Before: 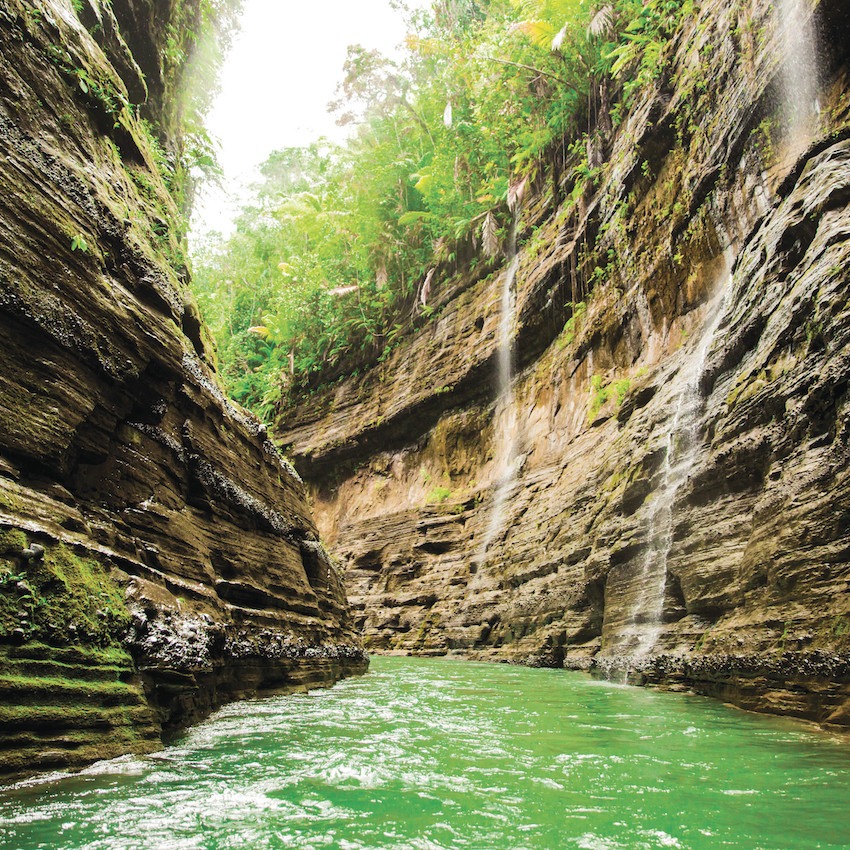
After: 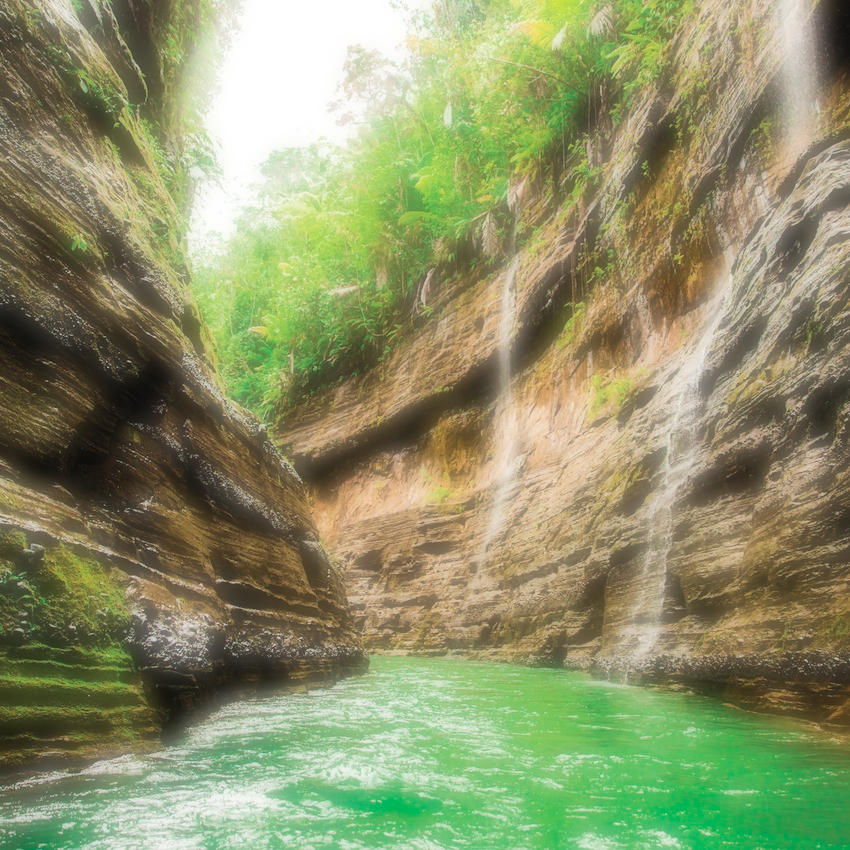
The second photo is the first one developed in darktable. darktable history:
white balance: emerald 1
soften: on, module defaults
